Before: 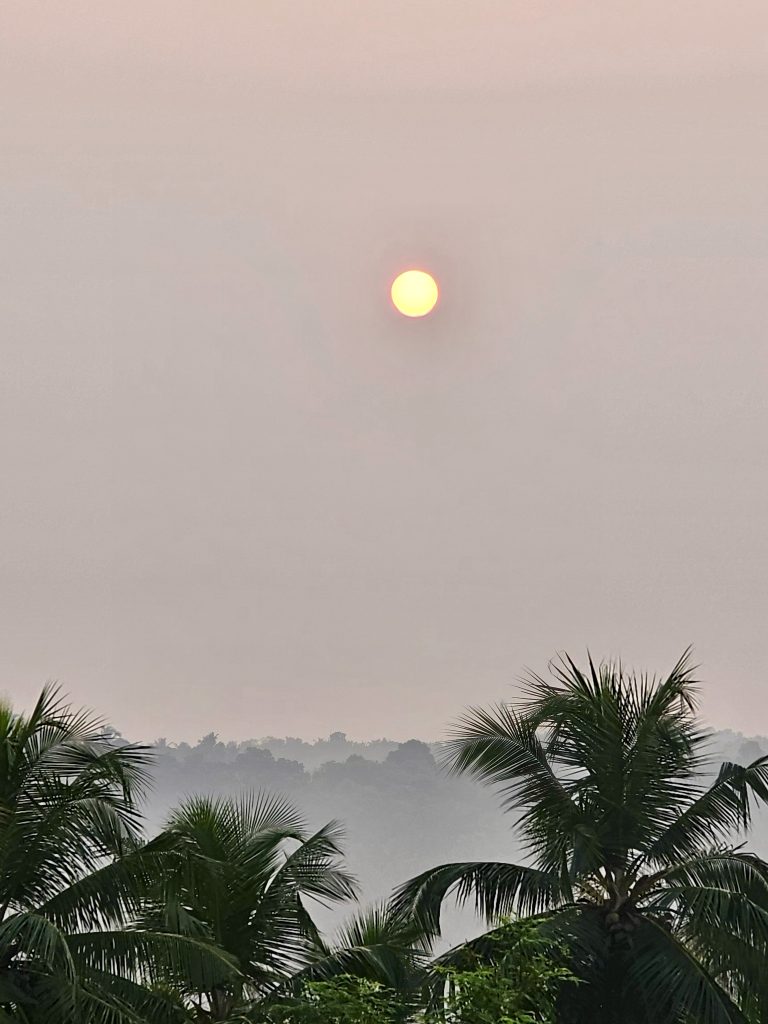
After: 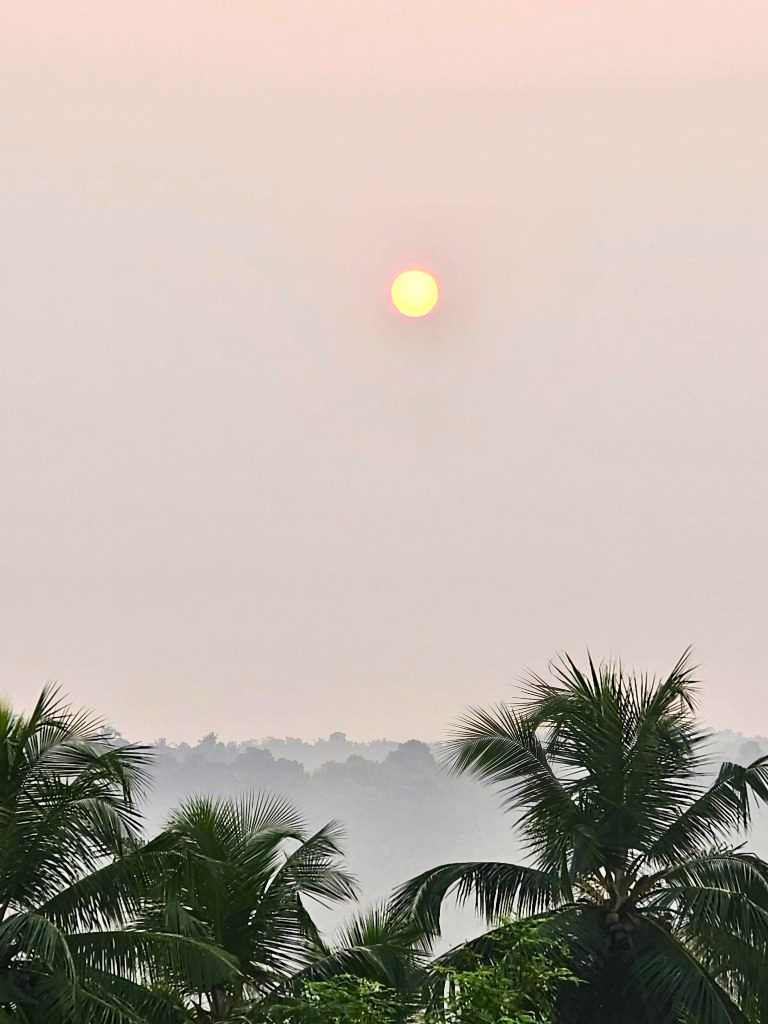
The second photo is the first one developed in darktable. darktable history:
contrast brightness saturation: contrast 0.205, brightness 0.167, saturation 0.22
